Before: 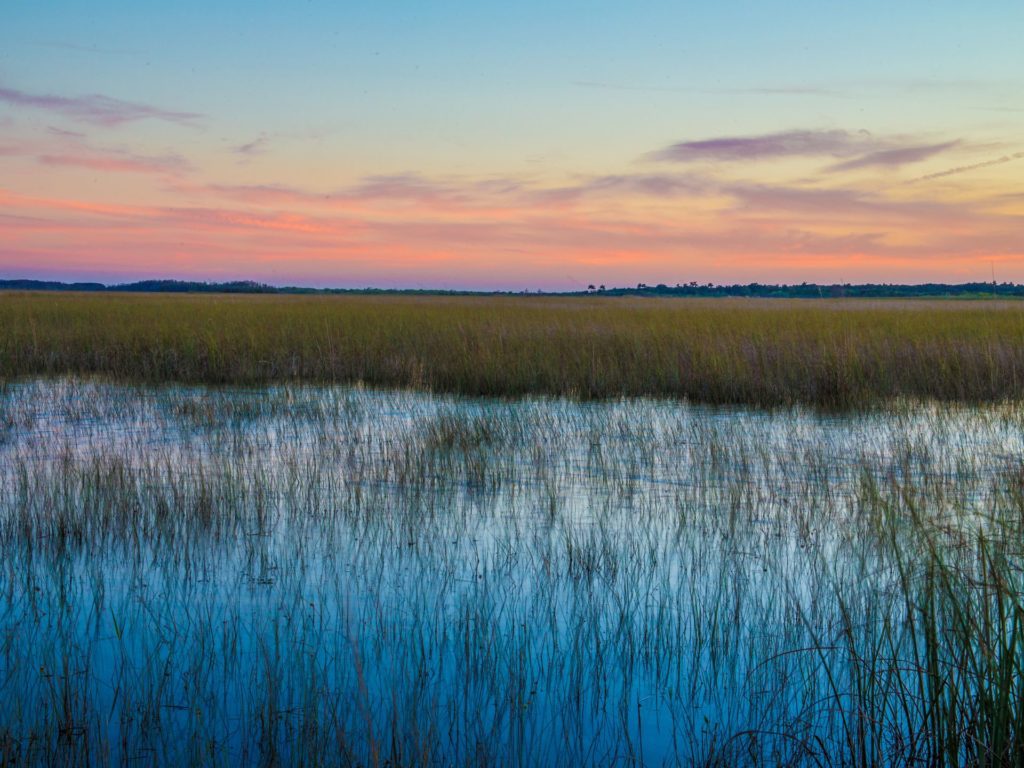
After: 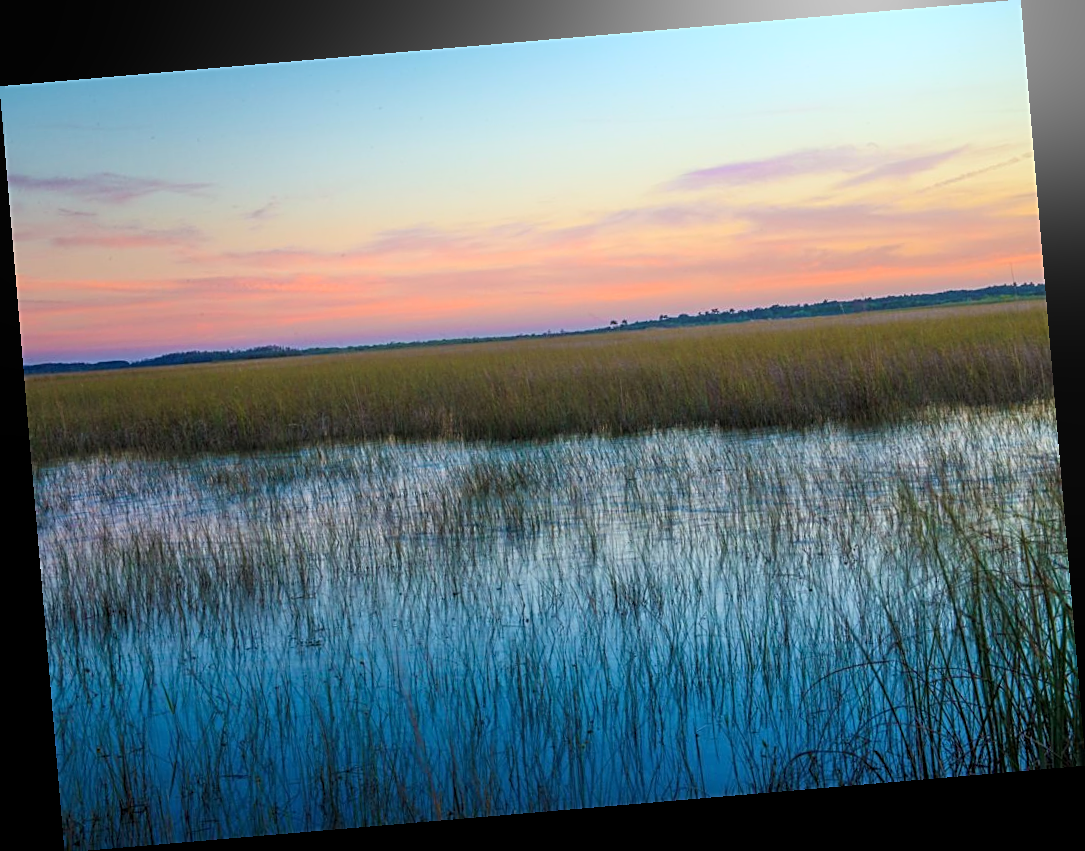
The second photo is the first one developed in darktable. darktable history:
rotate and perspective: rotation -4.86°, automatic cropping off
sharpen: on, module defaults
bloom: on, module defaults
